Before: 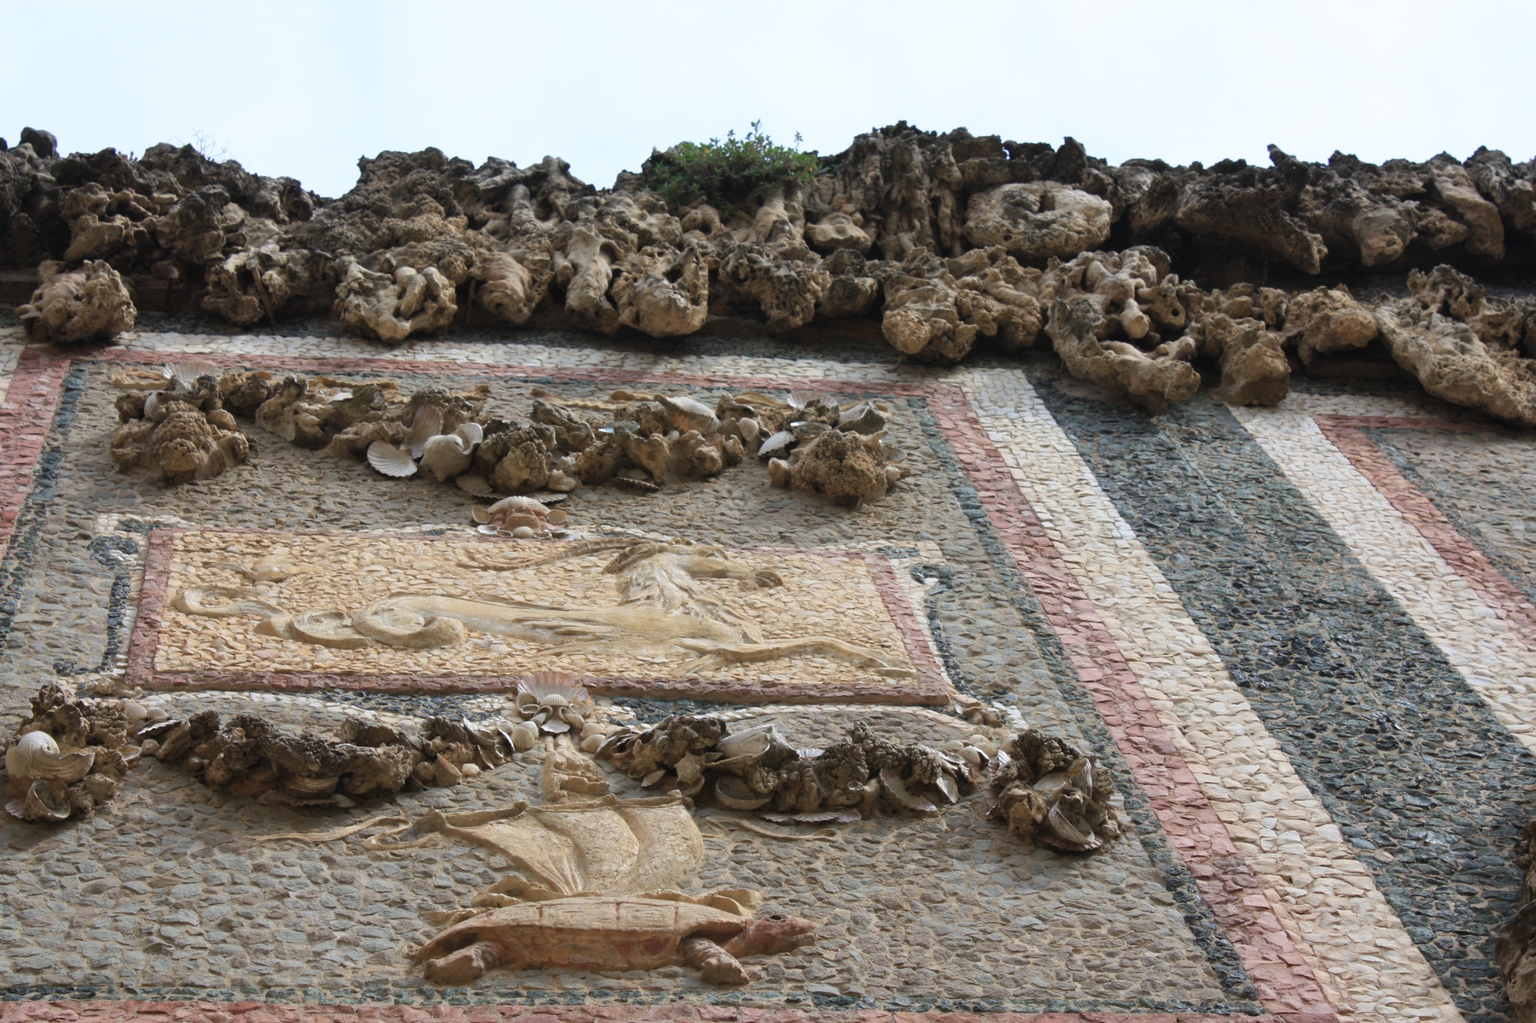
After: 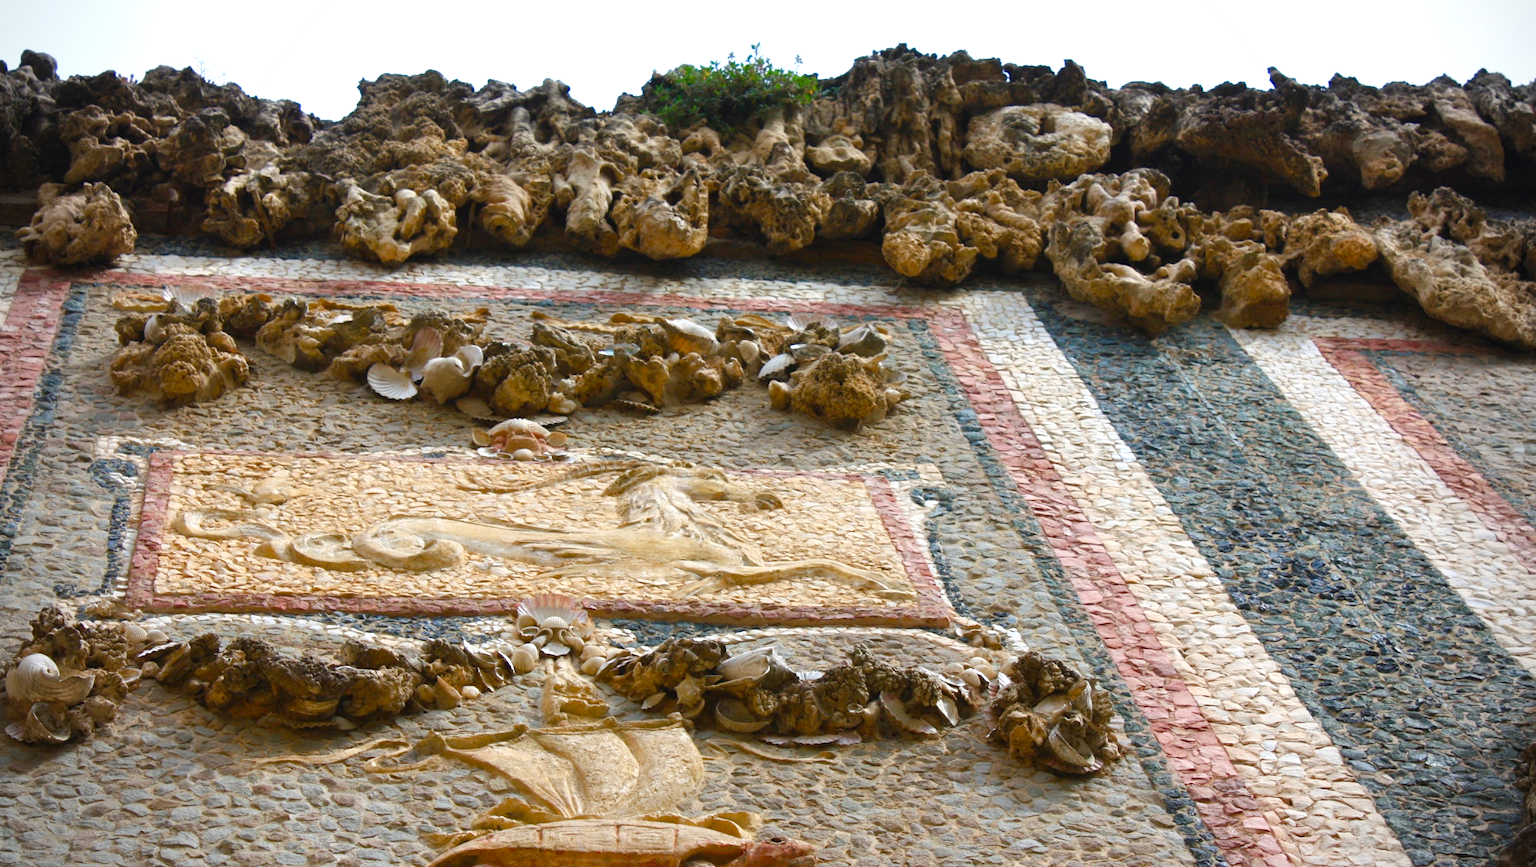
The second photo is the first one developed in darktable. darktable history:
color balance rgb: perceptual saturation grading › global saturation 24.734%, perceptual saturation grading › highlights -50.76%, perceptual saturation grading › mid-tones 19.406%, perceptual saturation grading › shadows 61.06%, perceptual brilliance grading › global brilliance 11.905%, global vibrance 20%
crop: top 7.601%, bottom 7.637%
contrast brightness saturation: contrast 0.044, saturation 0.156
vignetting: unbound false
